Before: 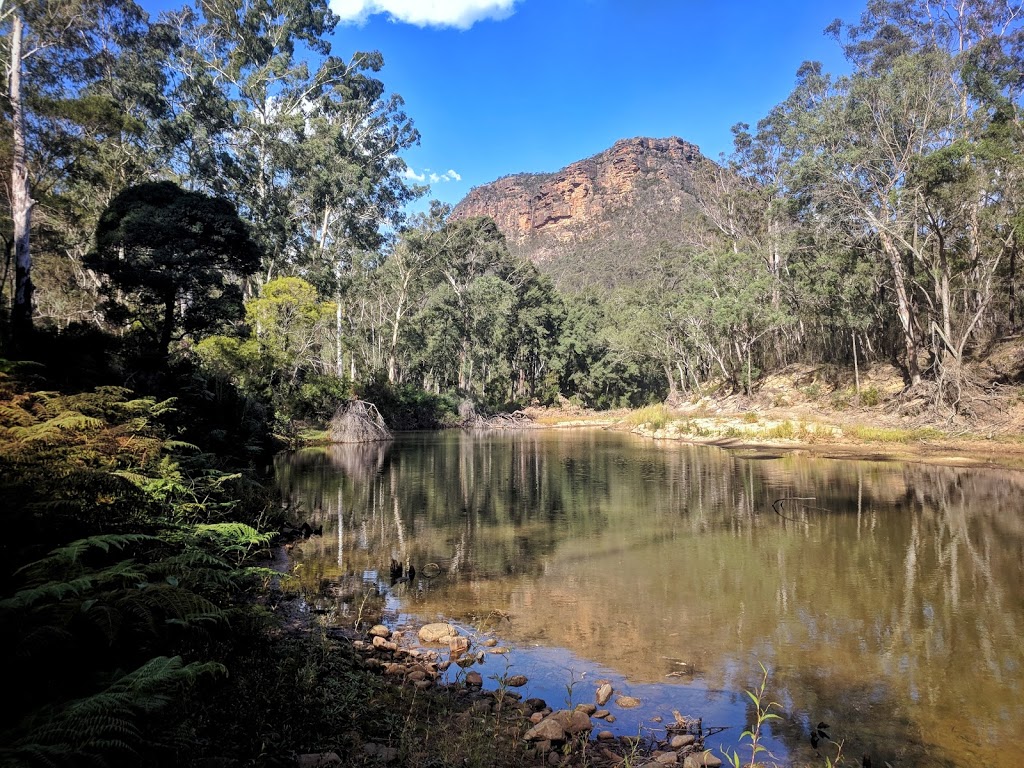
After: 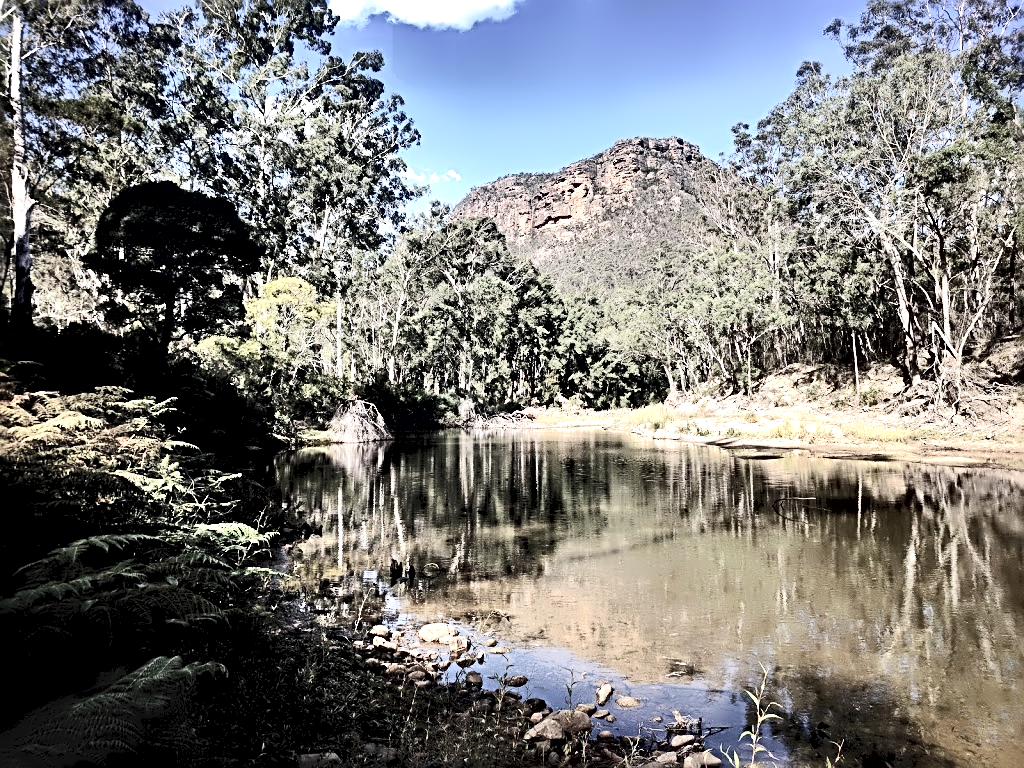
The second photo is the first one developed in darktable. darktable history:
sharpen: radius 2.712, amount 0.67
contrast equalizer: octaves 7, y [[0.783, 0.666, 0.575, 0.77, 0.556, 0.501], [0.5 ×6], [0.5 ×6], [0, 0.02, 0.272, 0.399, 0.062, 0], [0 ×6]]
color correction: highlights b* 0, saturation 0.603
tone curve: curves: ch0 [(0, 0) (0.003, 0.045) (0.011, 0.054) (0.025, 0.069) (0.044, 0.083) (0.069, 0.101) (0.1, 0.119) (0.136, 0.146) (0.177, 0.177) (0.224, 0.221) (0.277, 0.277) (0.335, 0.362) (0.399, 0.452) (0.468, 0.571) (0.543, 0.666) (0.623, 0.758) (0.709, 0.853) (0.801, 0.896) (0.898, 0.945) (1, 1)], color space Lab, independent channels, preserve colors none
